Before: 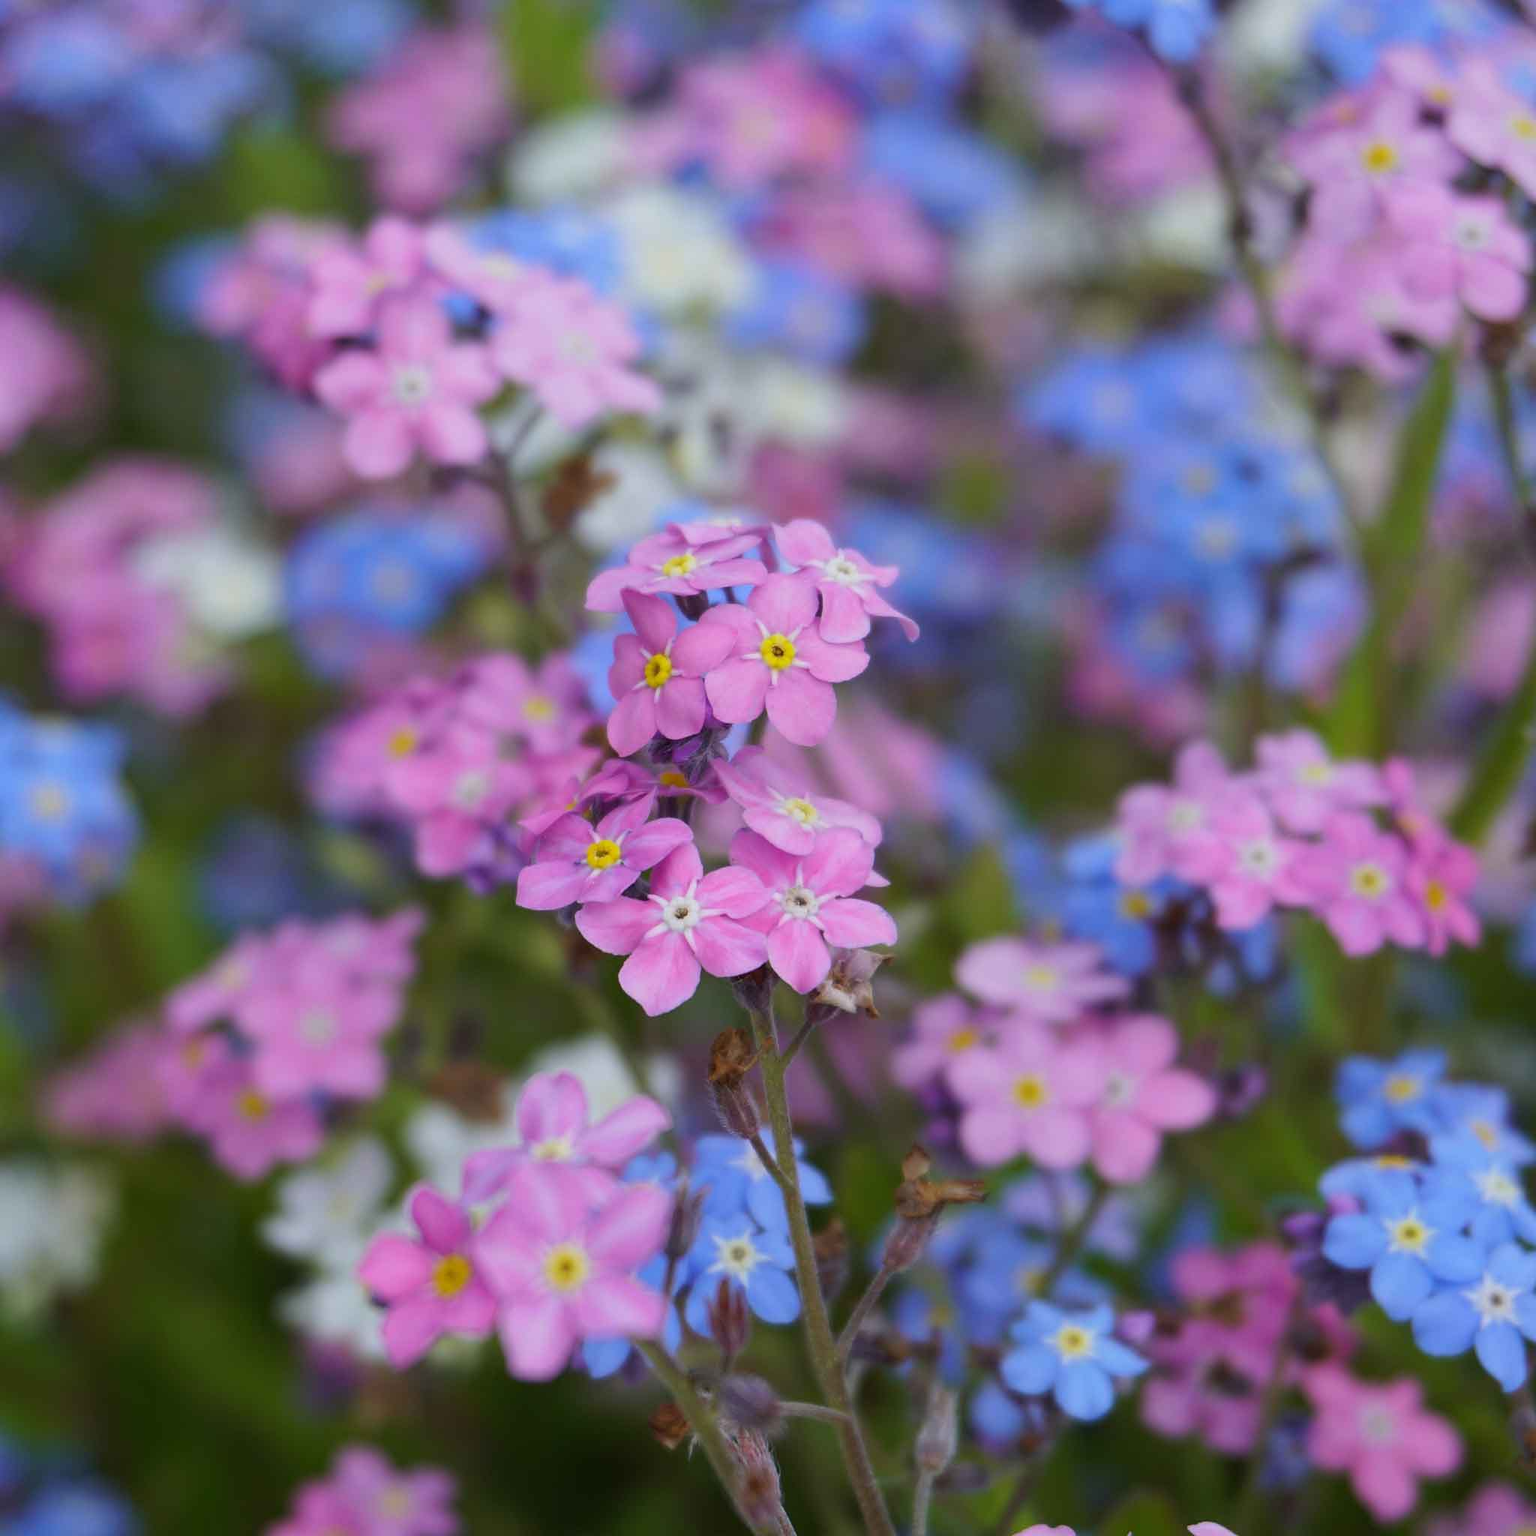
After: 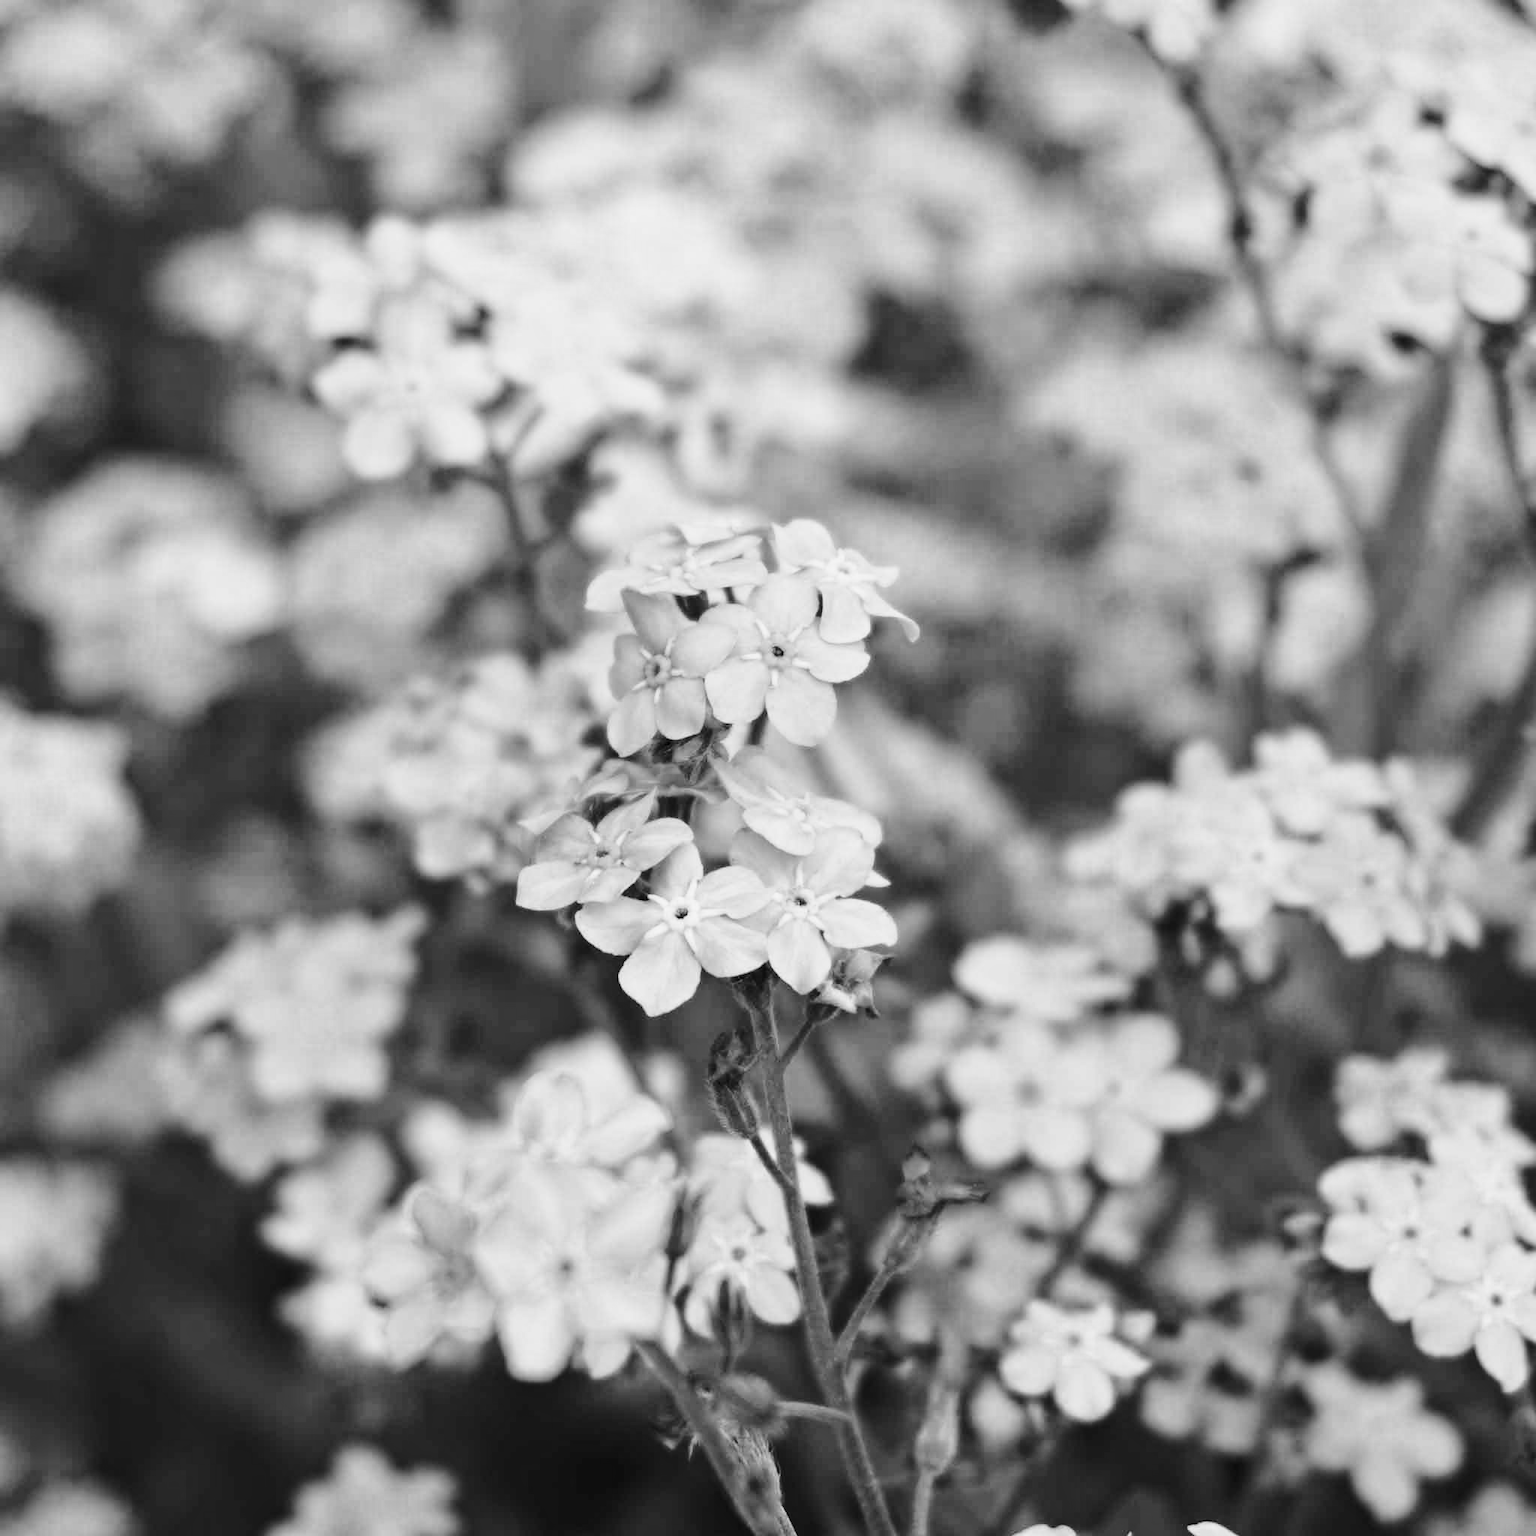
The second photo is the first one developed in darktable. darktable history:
base curve: curves: ch0 [(0, 0) (0.028, 0.03) (0.121, 0.232) (0.46, 0.748) (0.859, 0.968) (1, 1)], preserve colors none
contrast equalizer: y [[0.5, 0.5, 0.544, 0.569, 0.5, 0.5], [0.5 ×6], [0.5 ×6], [0 ×6], [0 ×6]]
color calibration: output gray [0.21, 0.42, 0.37, 0], gray › normalize channels true, illuminant same as pipeline (D50), adaptation XYZ, x 0.346, y 0.359, gamut compression 0
